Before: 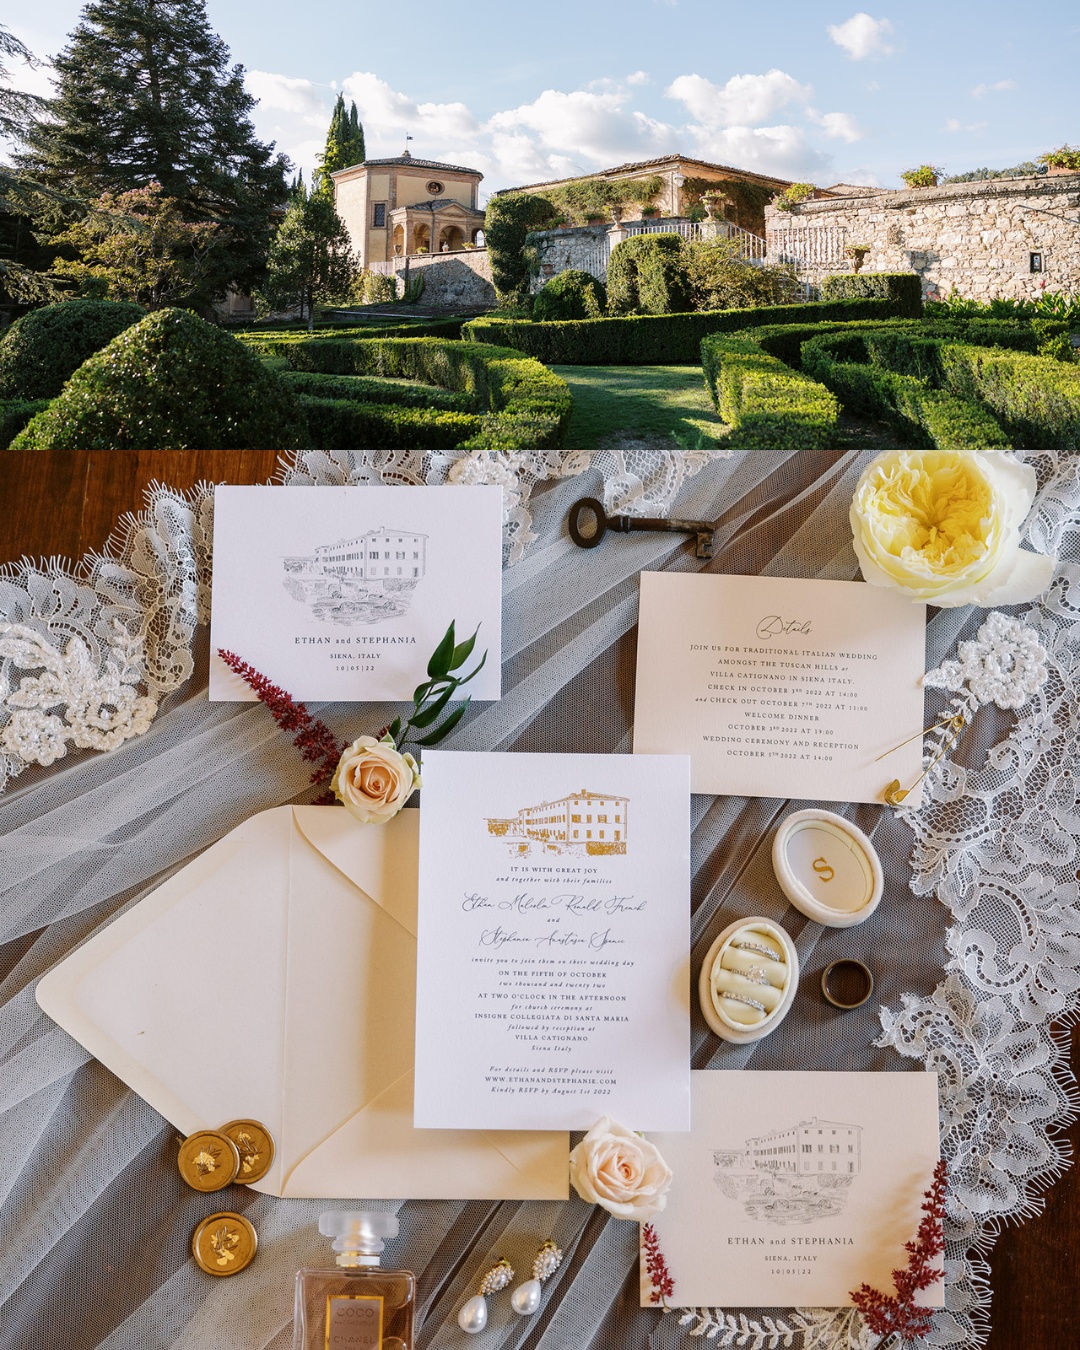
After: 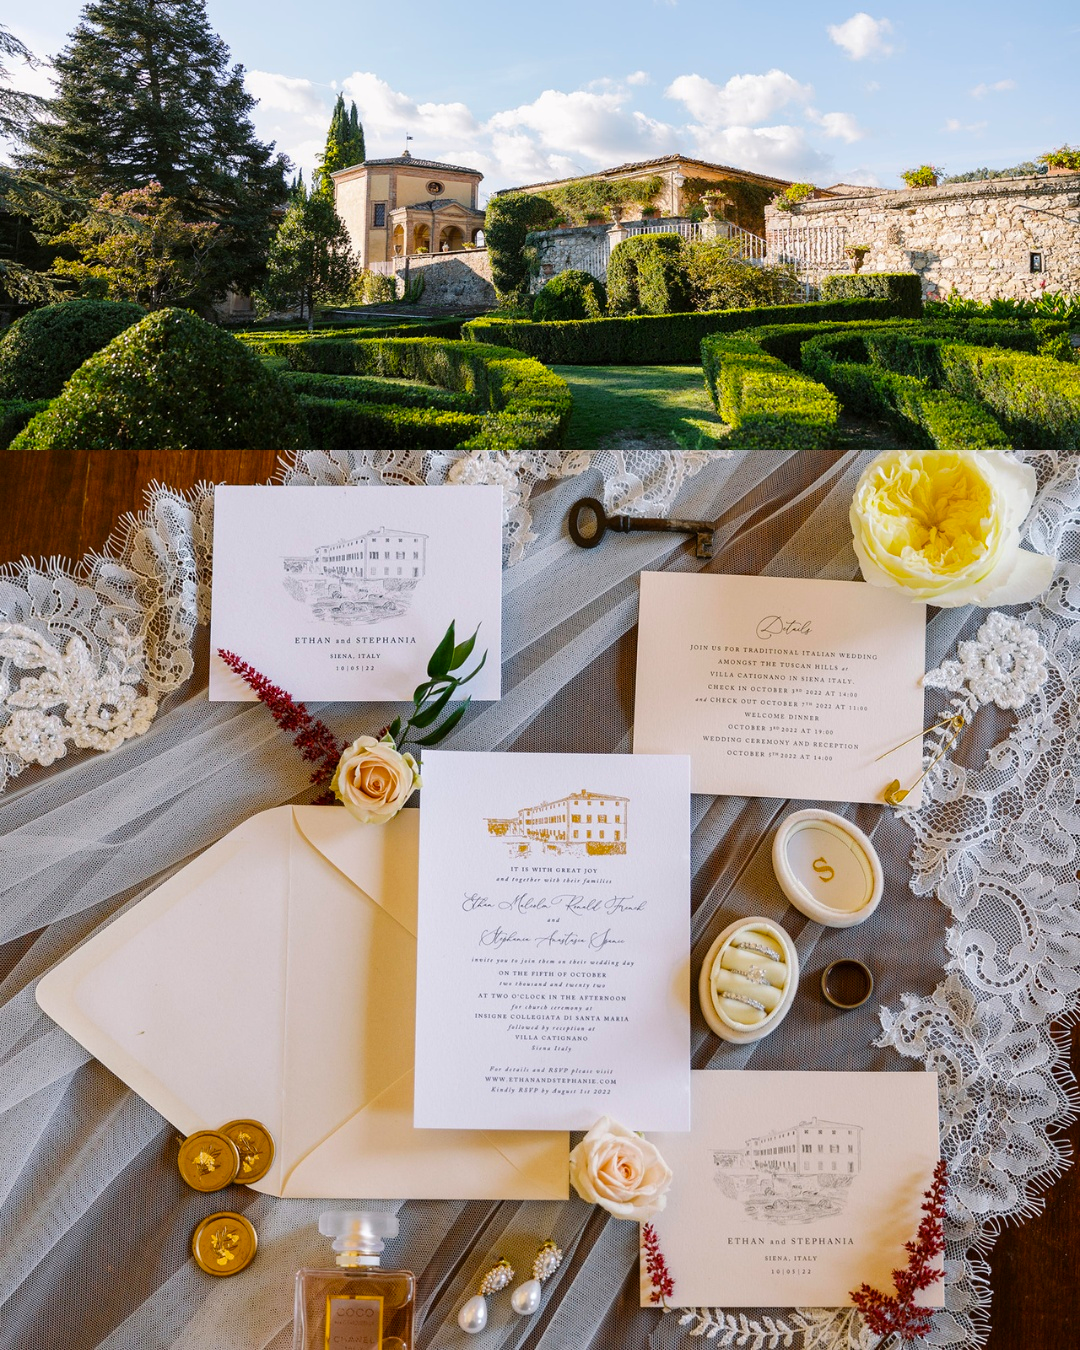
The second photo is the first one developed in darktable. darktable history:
color balance rgb: linear chroma grading › global chroma 0.923%, perceptual saturation grading › global saturation 30.872%
